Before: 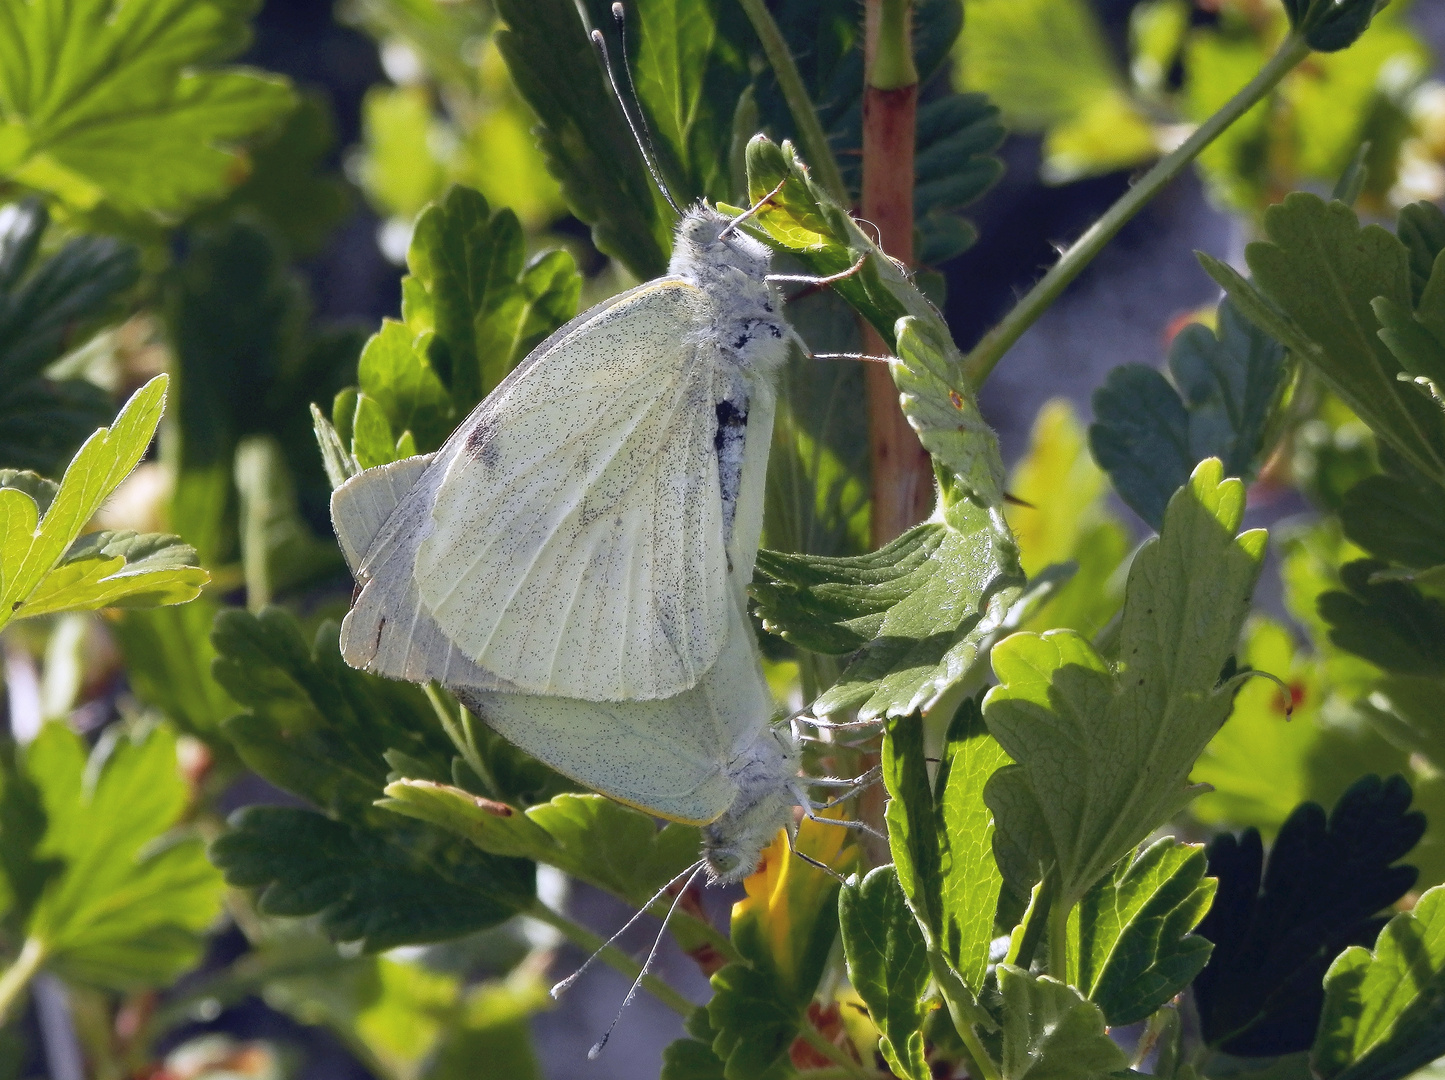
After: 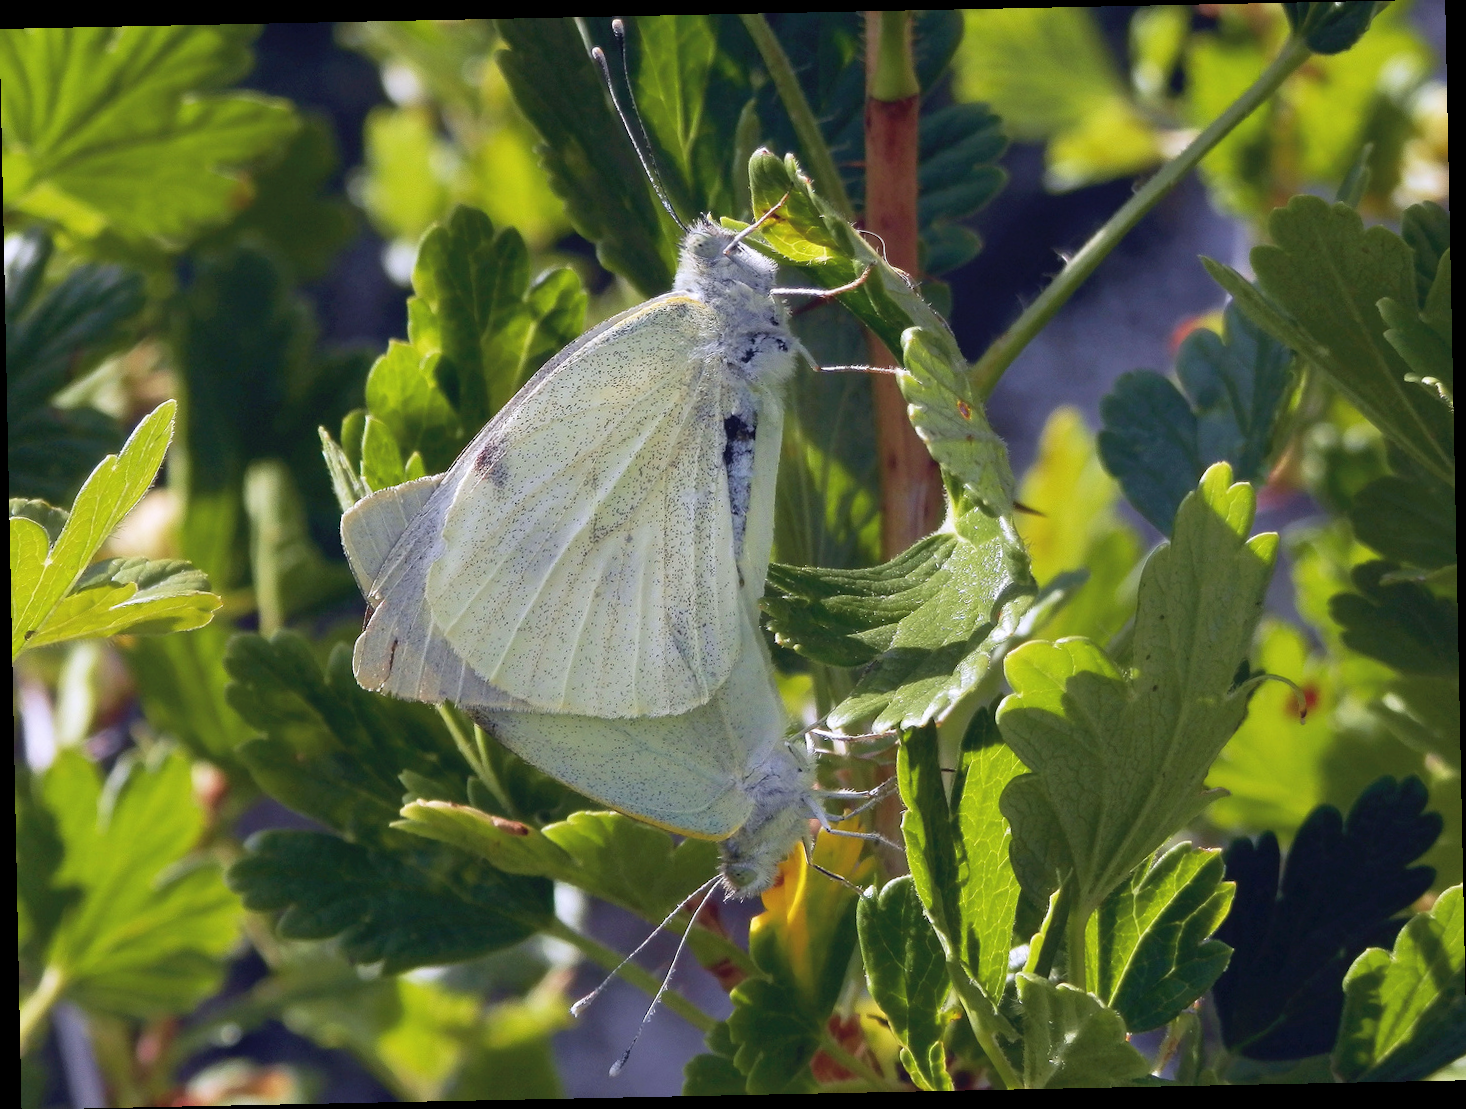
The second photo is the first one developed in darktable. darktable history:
velvia: on, module defaults
color balance rgb: global vibrance 10%
rotate and perspective: rotation -1.17°, automatic cropping off
